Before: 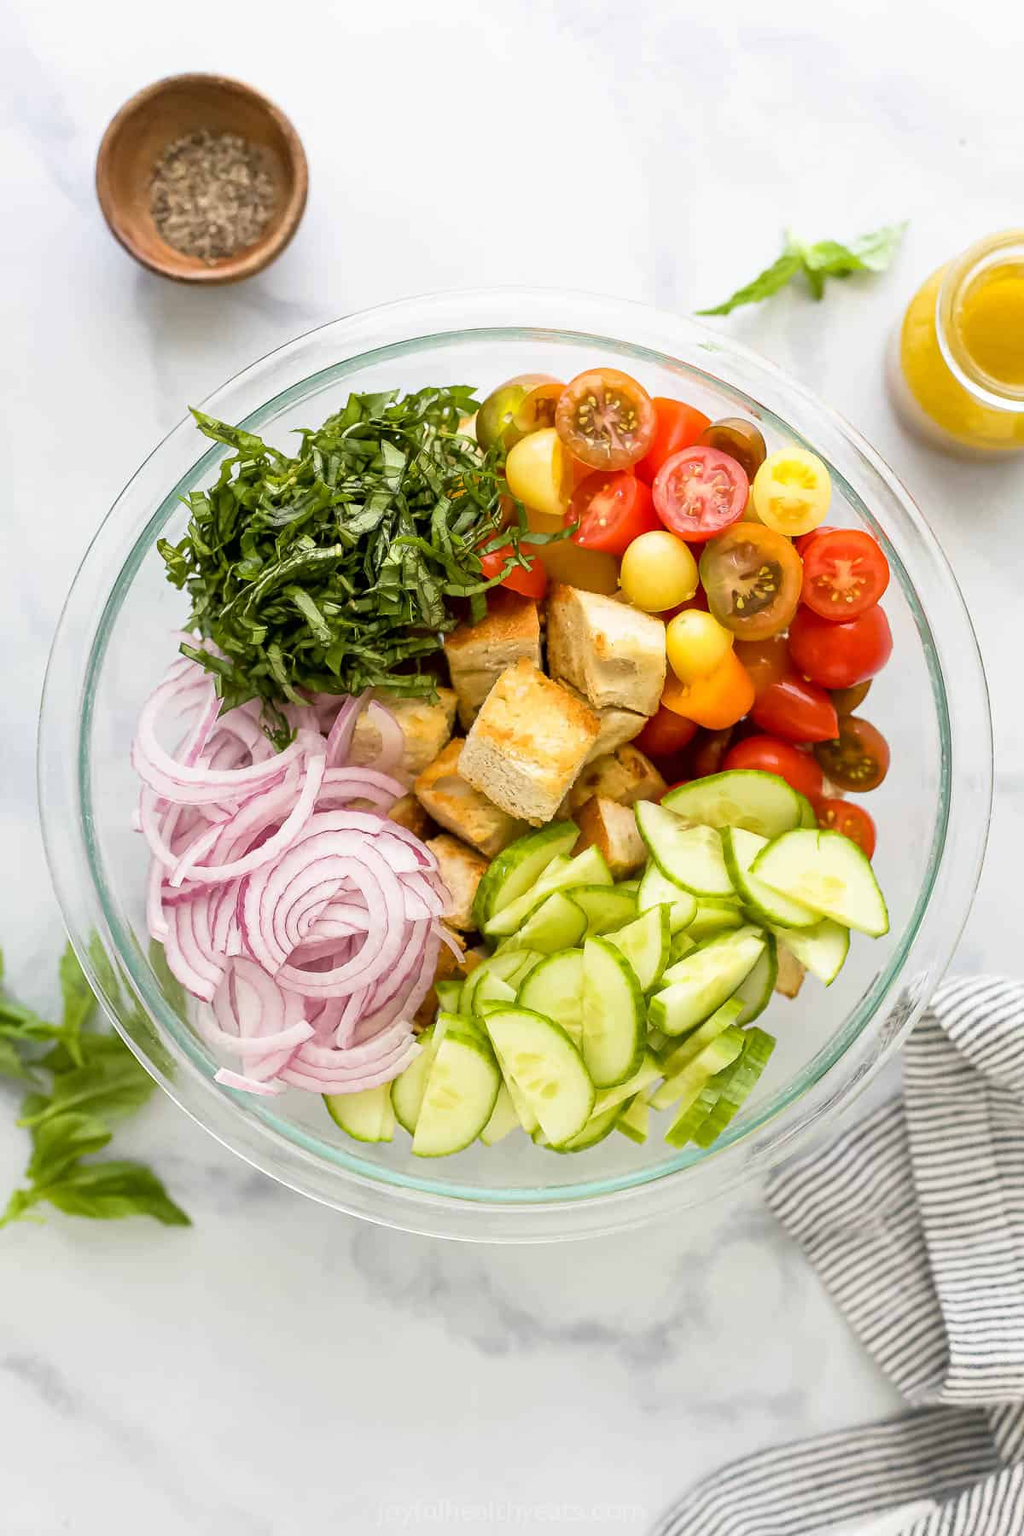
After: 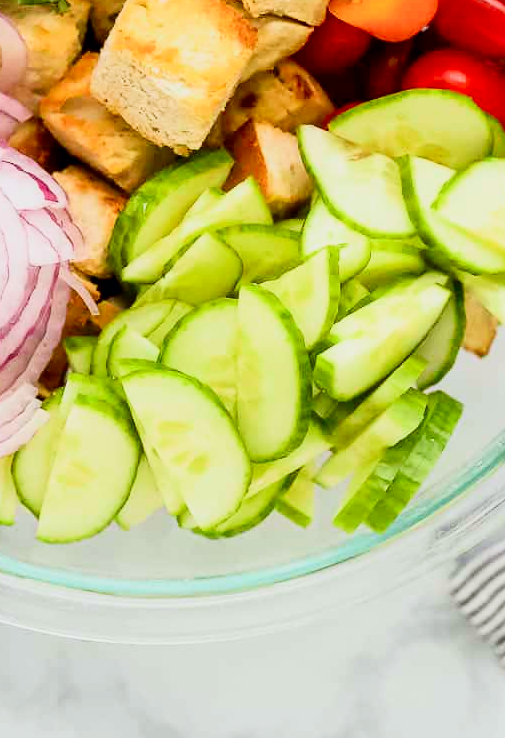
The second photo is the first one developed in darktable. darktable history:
tone curve: curves: ch0 [(0, 0) (0.139, 0.067) (0.319, 0.269) (0.498, 0.505) (0.725, 0.824) (0.864, 0.945) (0.985, 1)]; ch1 [(0, 0) (0.291, 0.197) (0.456, 0.426) (0.495, 0.488) (0.557, 0.578) (0.599, 0.644) (0.702, 0.786) (1, 1)]; ch2 [(0, 0) (0.125, 0.089) (0.353, 0.329) (0.447, 0.43) (0.557, 0.566) (0.63, 0.667) (1, 1)], color space Lab, independent channels, preserve colors none
filmic rgb: black relative exposure -7.65 EV, white relative exposure 4.56 EV, hardness 3.61, contrast 1.05
crop: left 37.221%, top 45.169%, right 20.63%, bottom 13.777%
